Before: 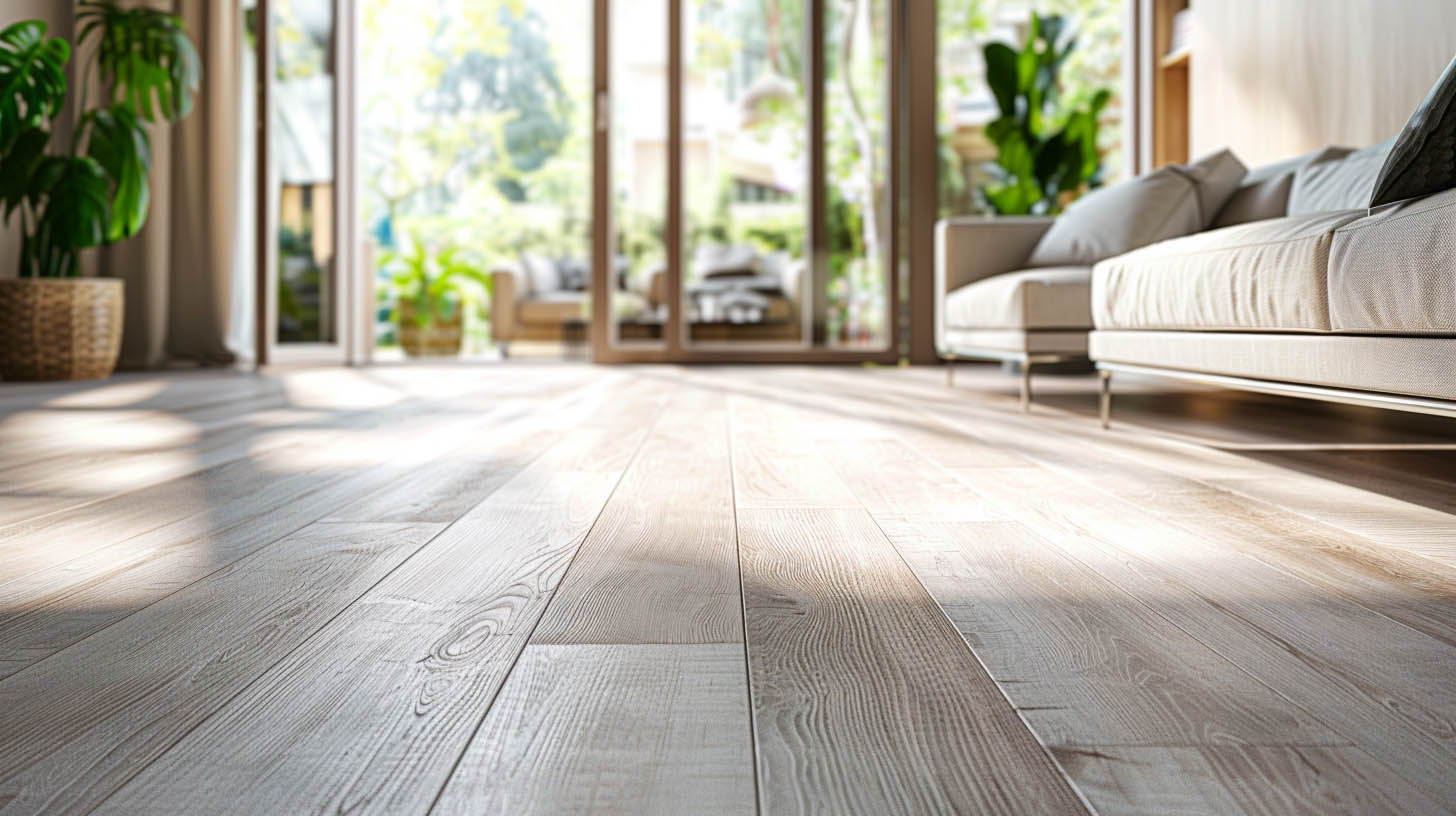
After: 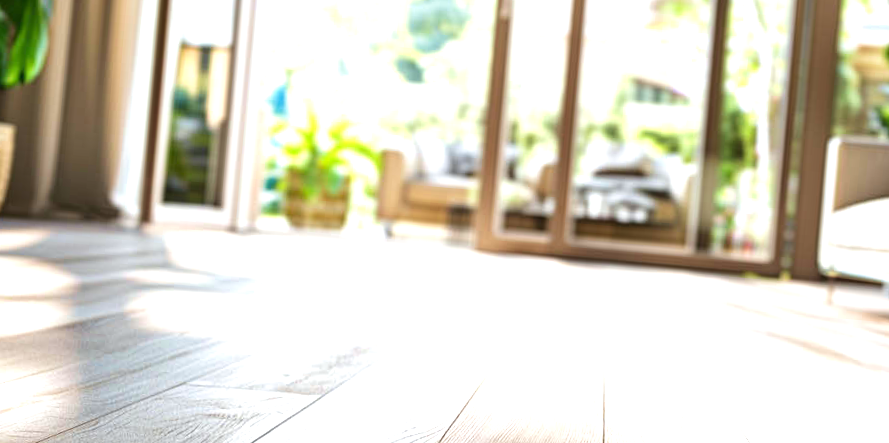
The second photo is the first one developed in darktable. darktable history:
velvia: on, module defaults
exposure: black level correction 0, exposure 0.7 EV, compensate exposure bias true, compensate highlight preservation false
white balance: red 0.986, blue 1.01
crop and rotate: angle -4.99°, left 2.122%, top 6.945%, right 27.566%, bottom 30.519%
